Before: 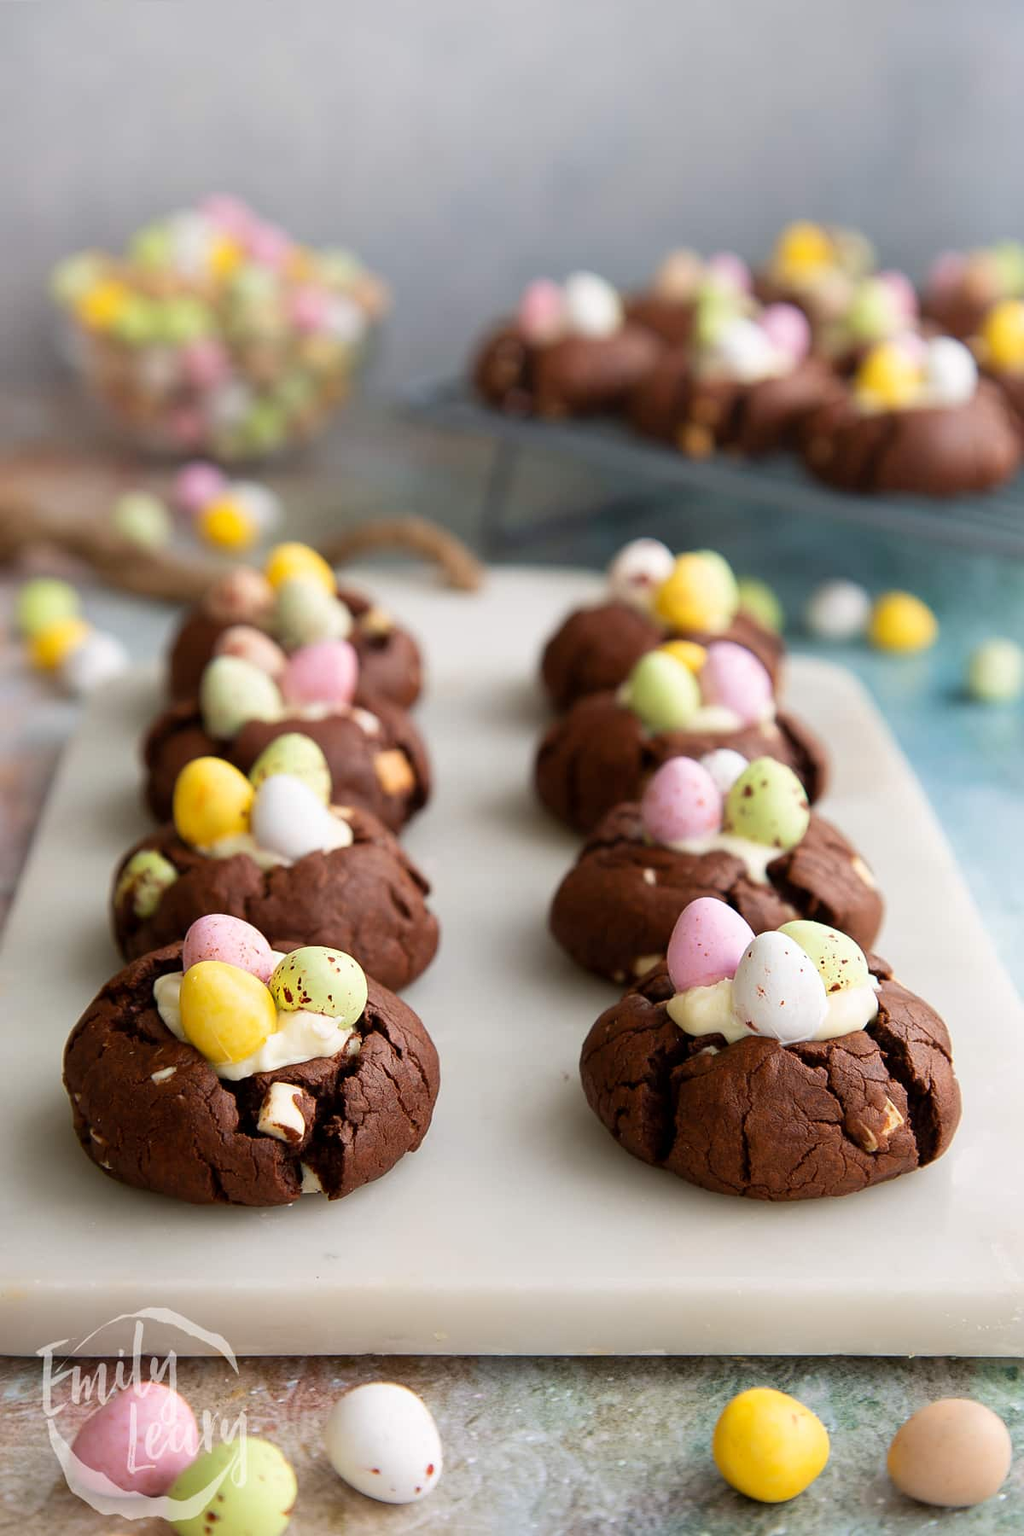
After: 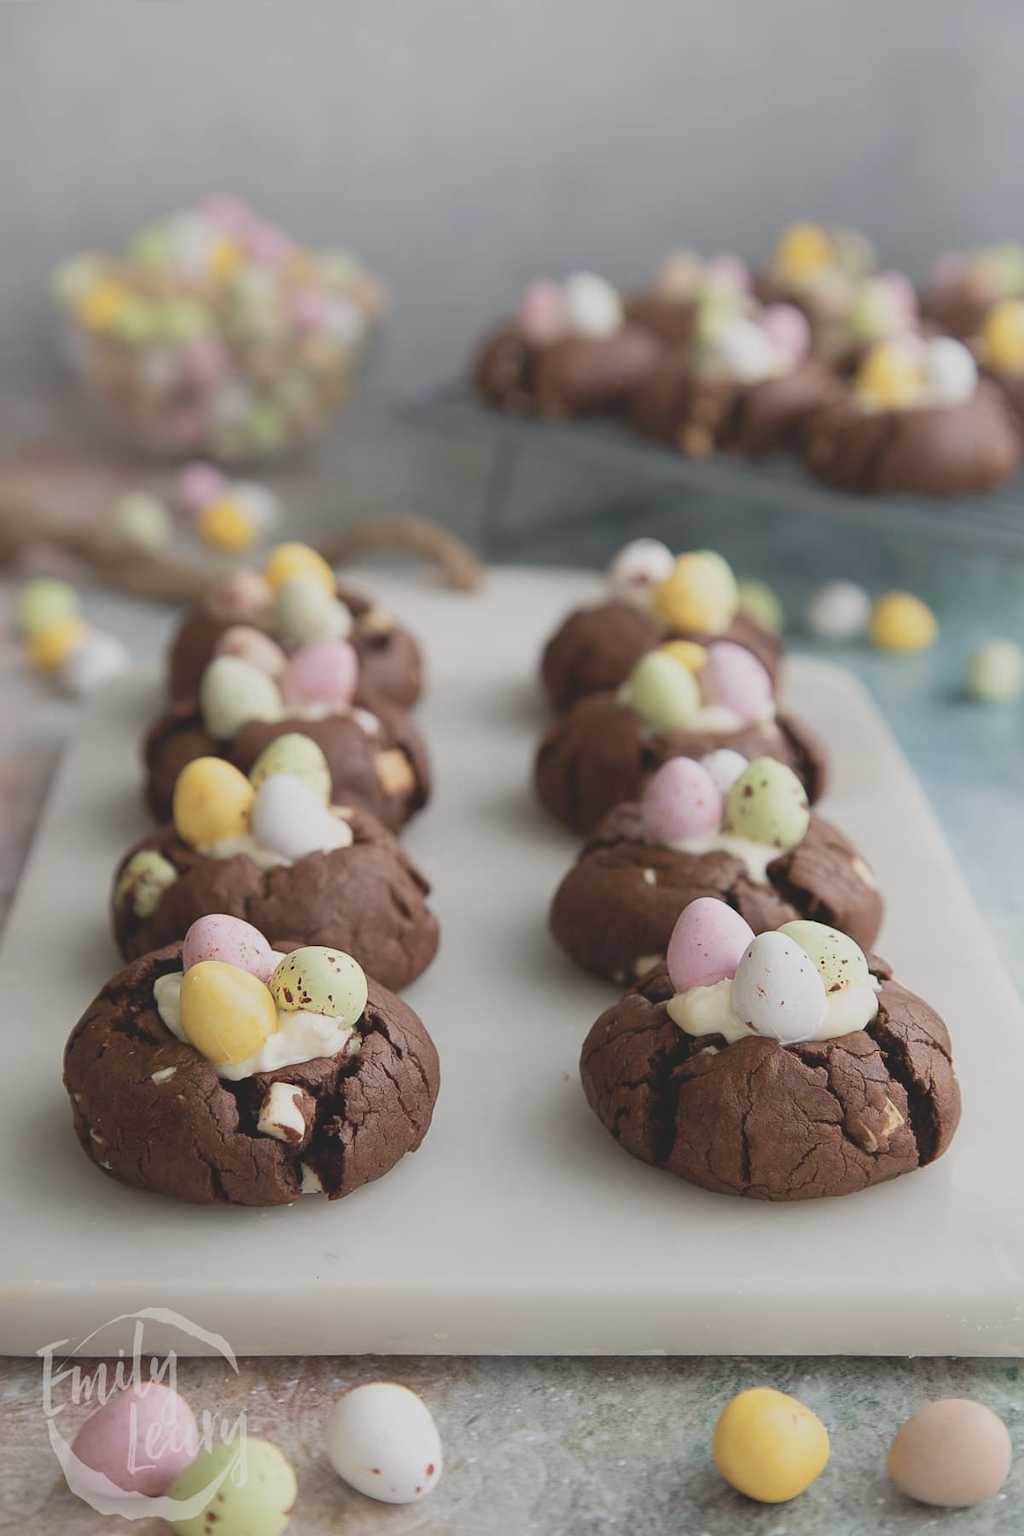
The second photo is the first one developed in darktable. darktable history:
contrast brightness saturation: contrast -0.269, saturation -0.44
